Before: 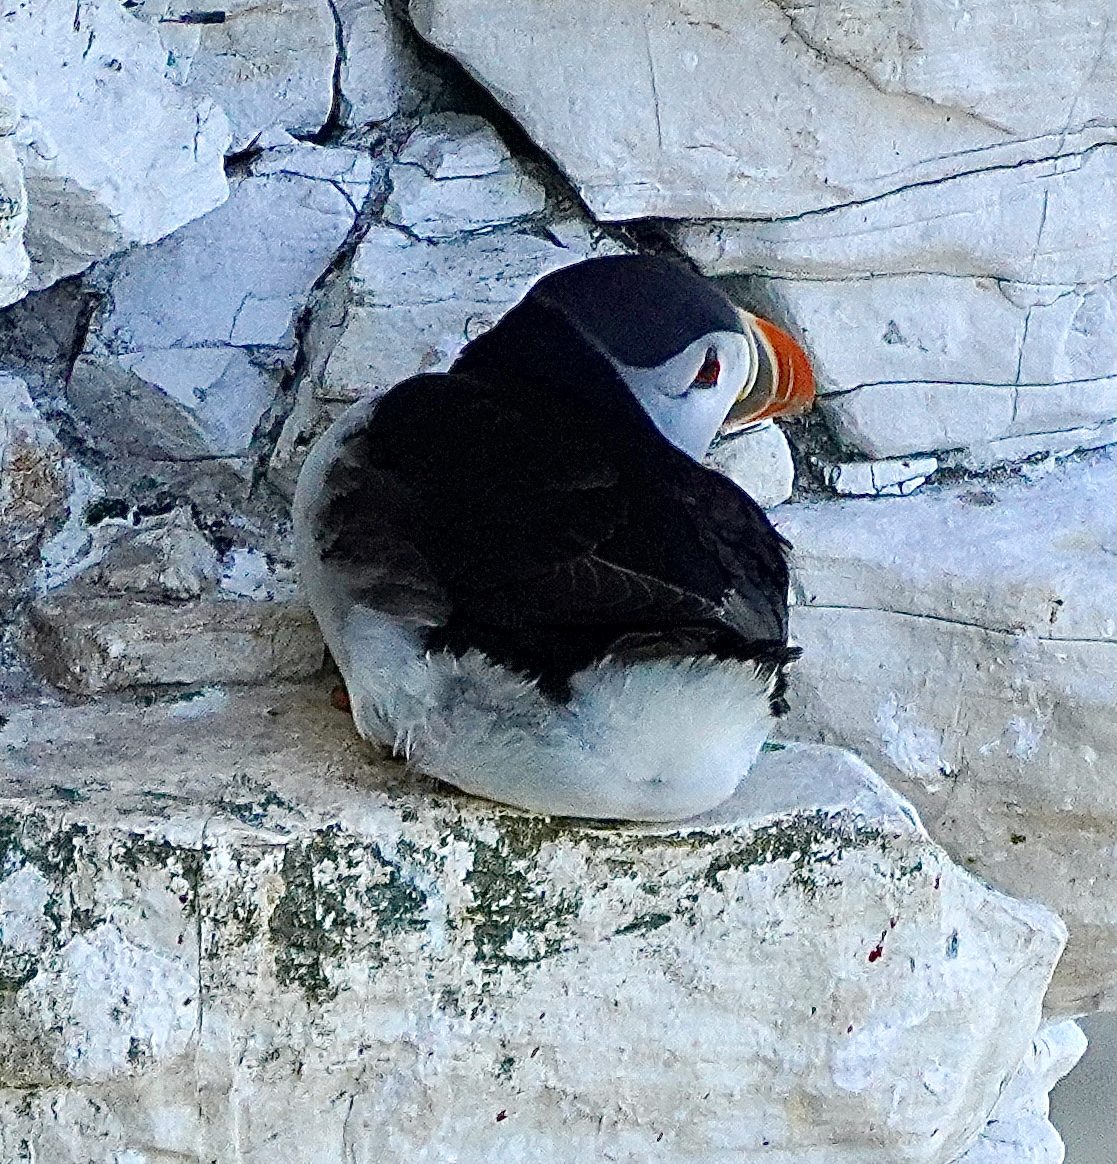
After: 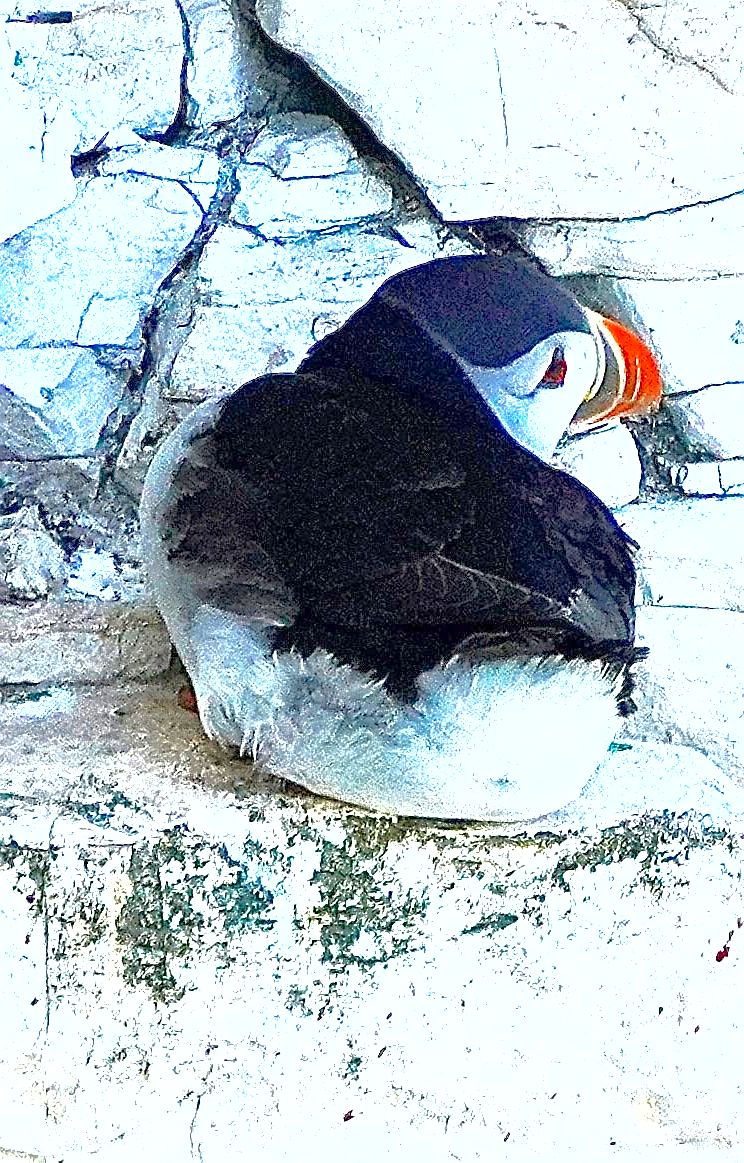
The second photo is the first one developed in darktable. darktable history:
sharpen: amount 0.492
exposure: exposure 1.511 EV, compensate highlight preservation false
crop and rotate: left 13.73%, right 19.649%
shadows and highlights: on, module defaults
